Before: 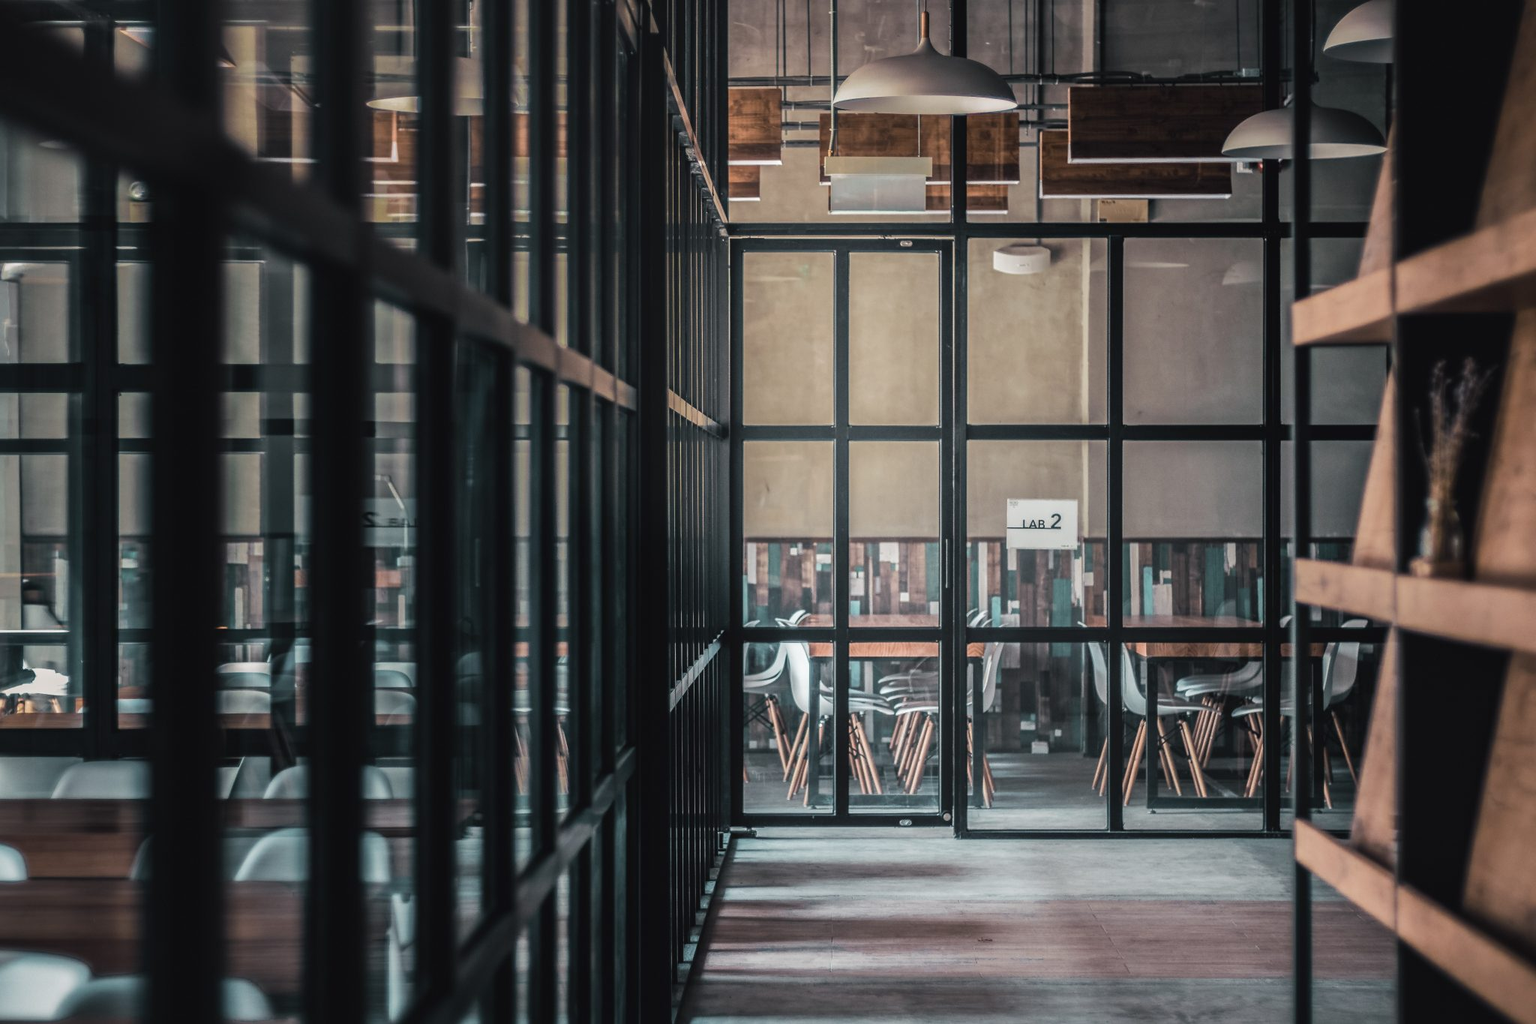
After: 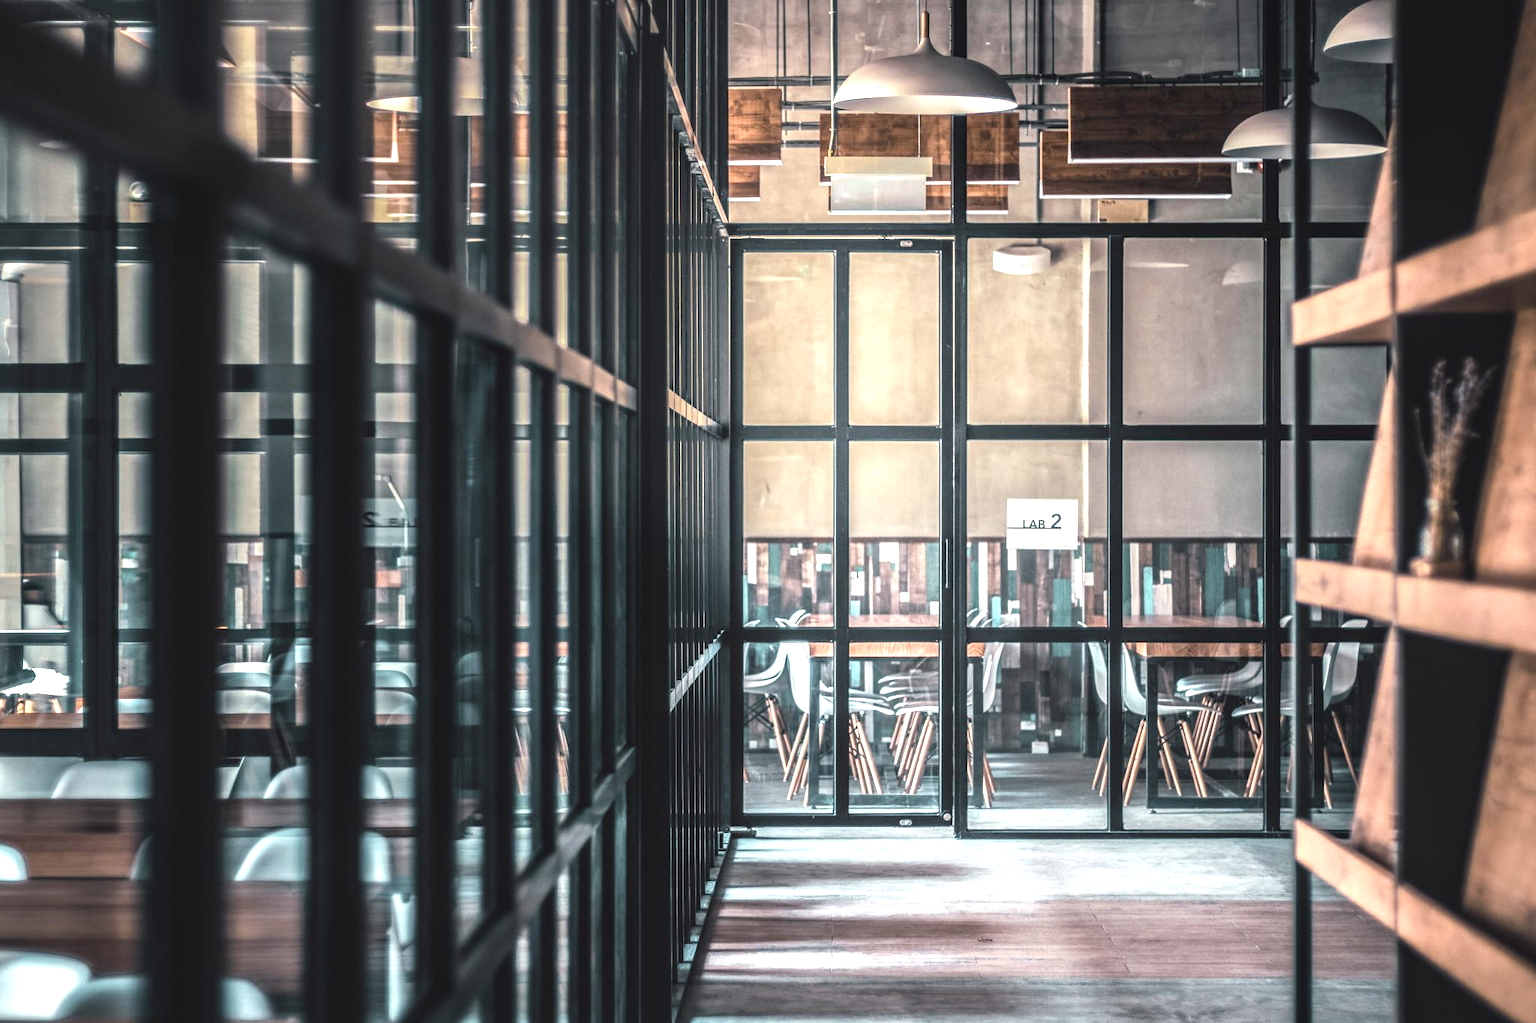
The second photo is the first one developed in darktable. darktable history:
local contrast: on, module defaults
exposure: black level correction 0, exposure 1.2 EV, compensate highlight preservation false
